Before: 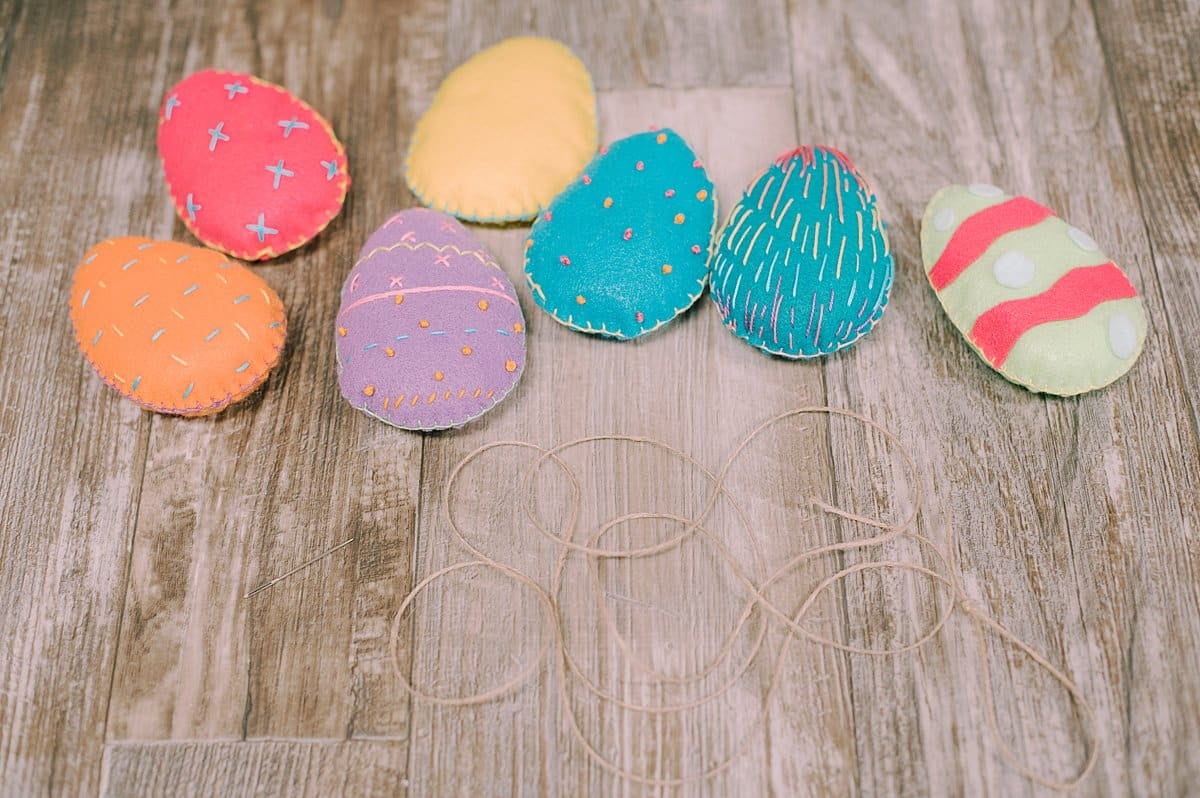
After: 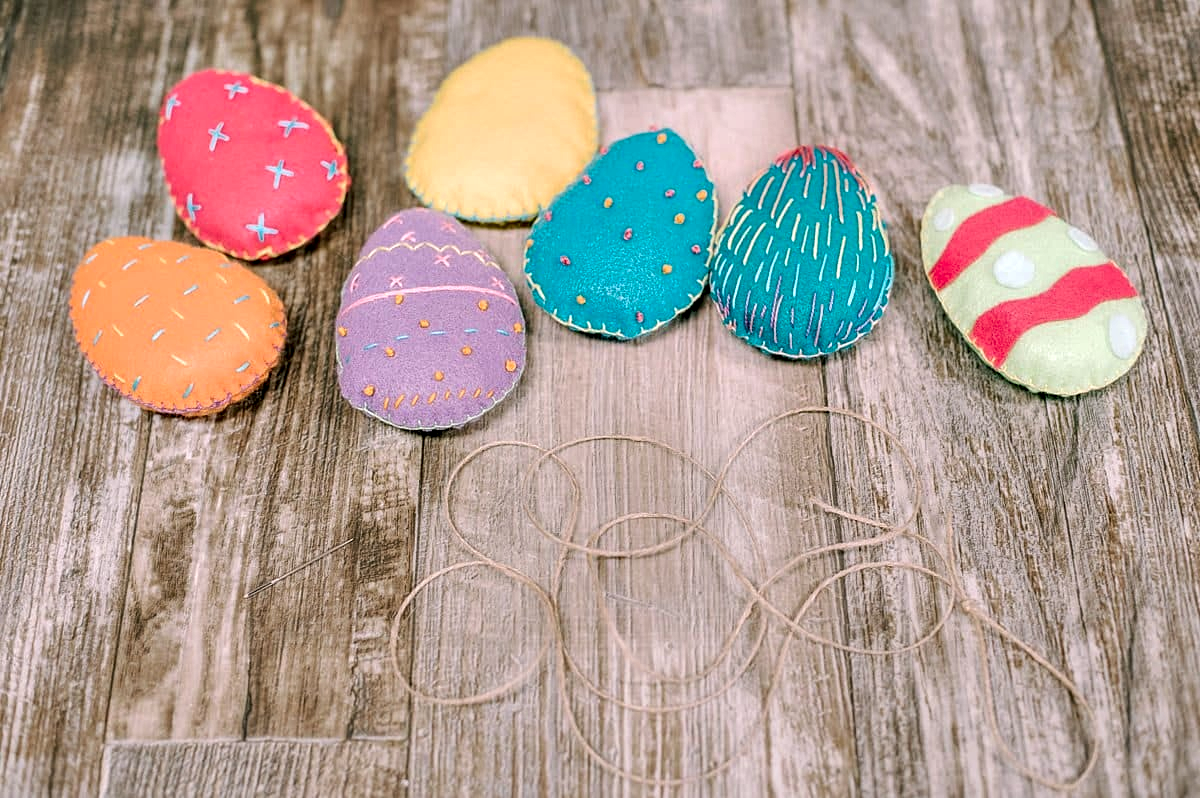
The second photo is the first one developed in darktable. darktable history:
contrast equalizer: y [[0.6 ×6], [0.55 ×6], [0 ×6], [0 ×6], [0 ×6]]
local contrast: on, module defaults
